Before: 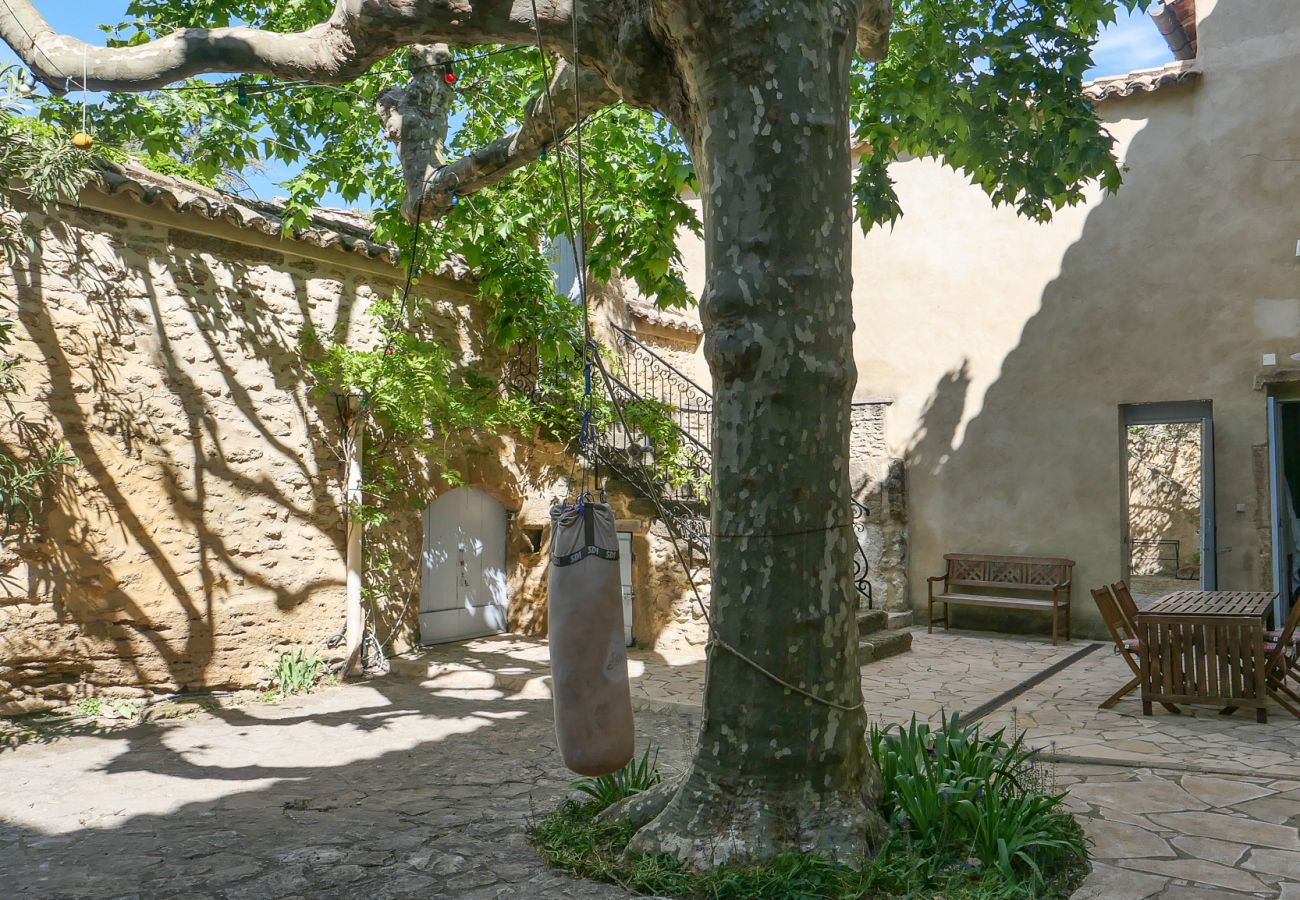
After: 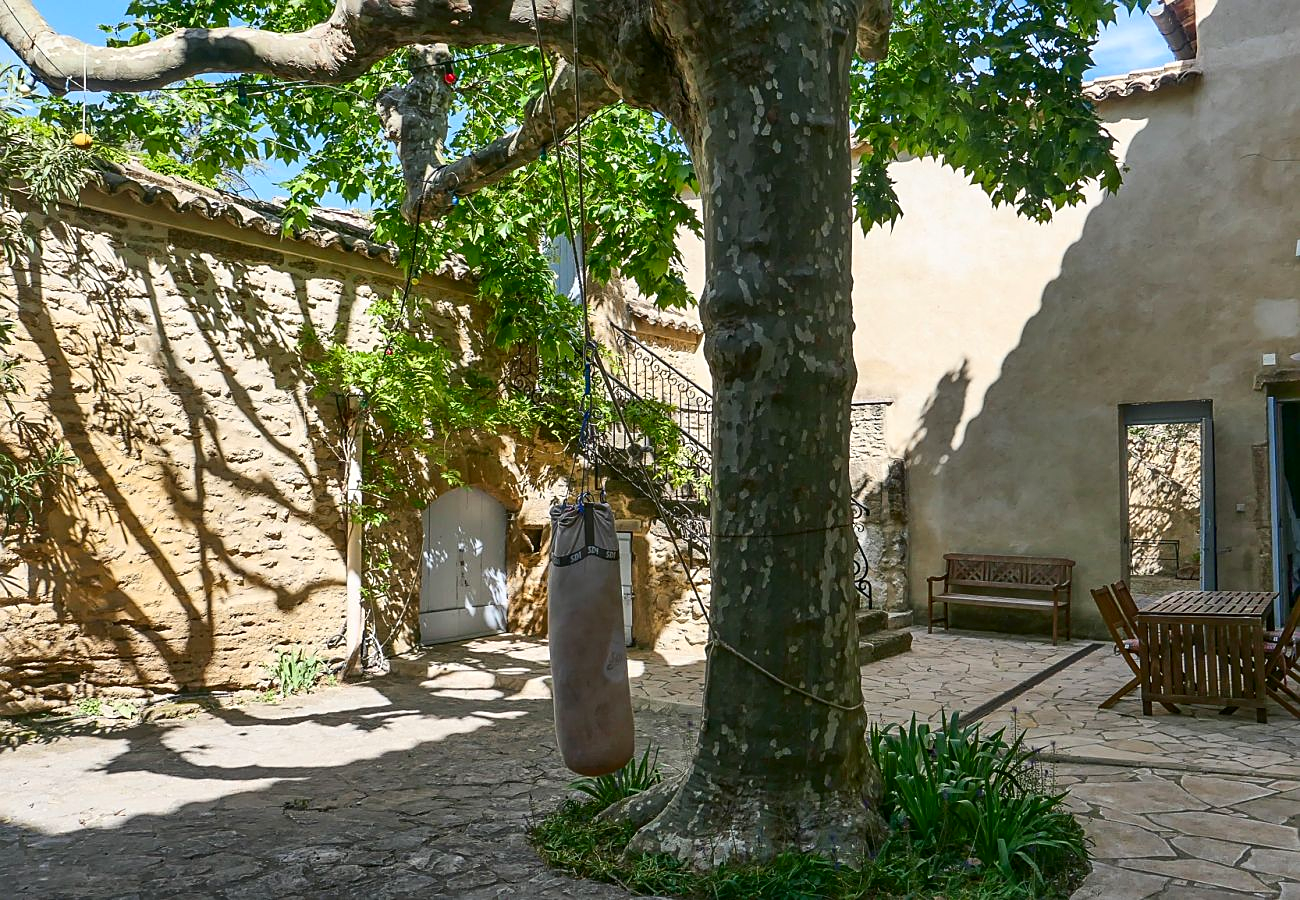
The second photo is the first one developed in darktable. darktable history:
contrast brightness saturation: contrast 0.135, brightness -0.05, saturation 0.164
sharpen: on, module defaults
